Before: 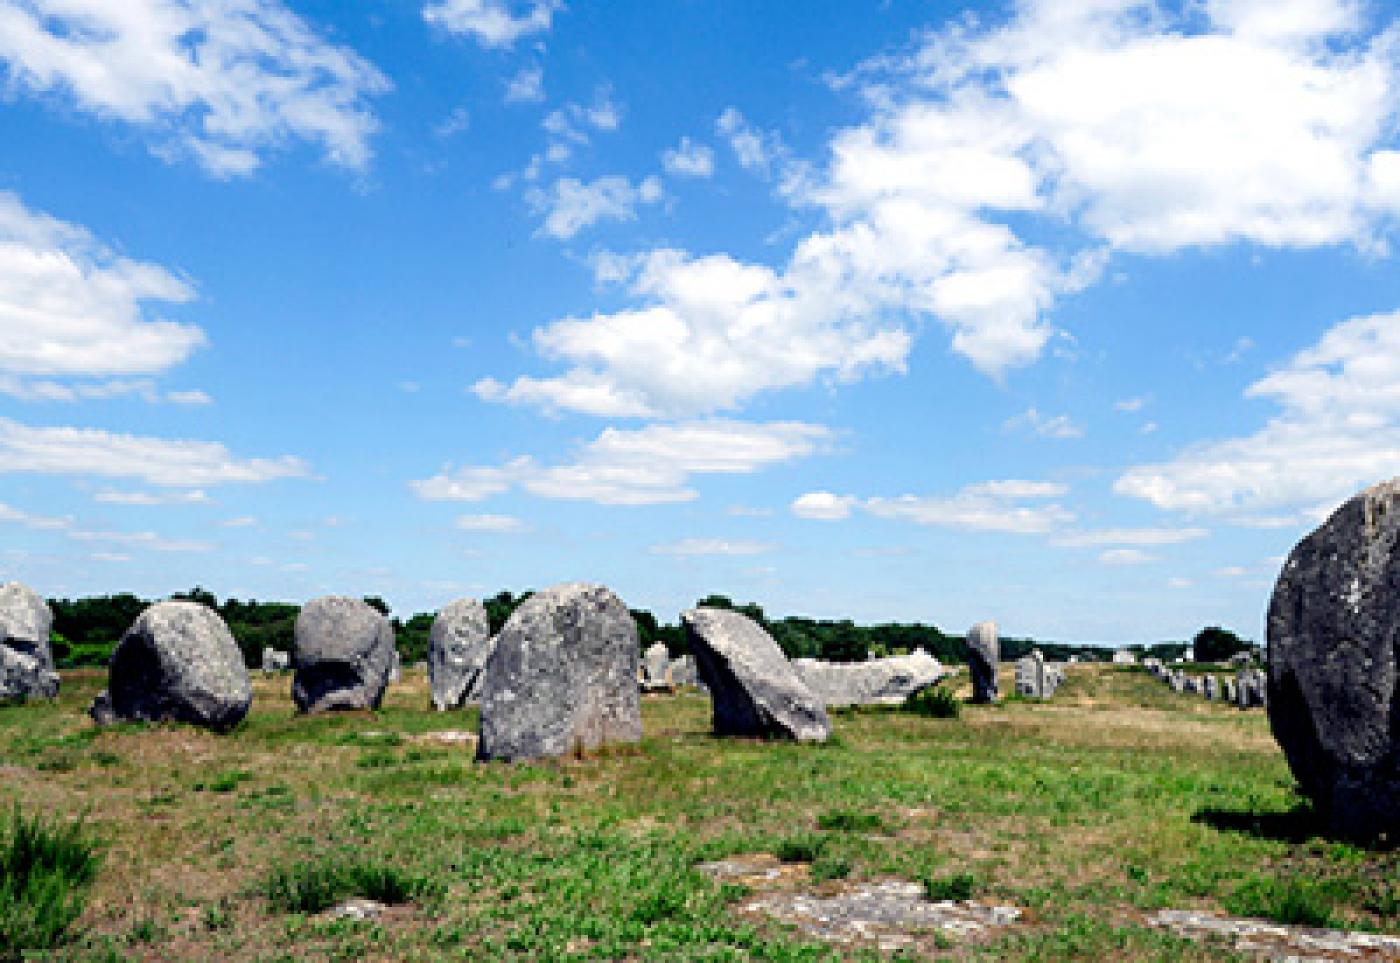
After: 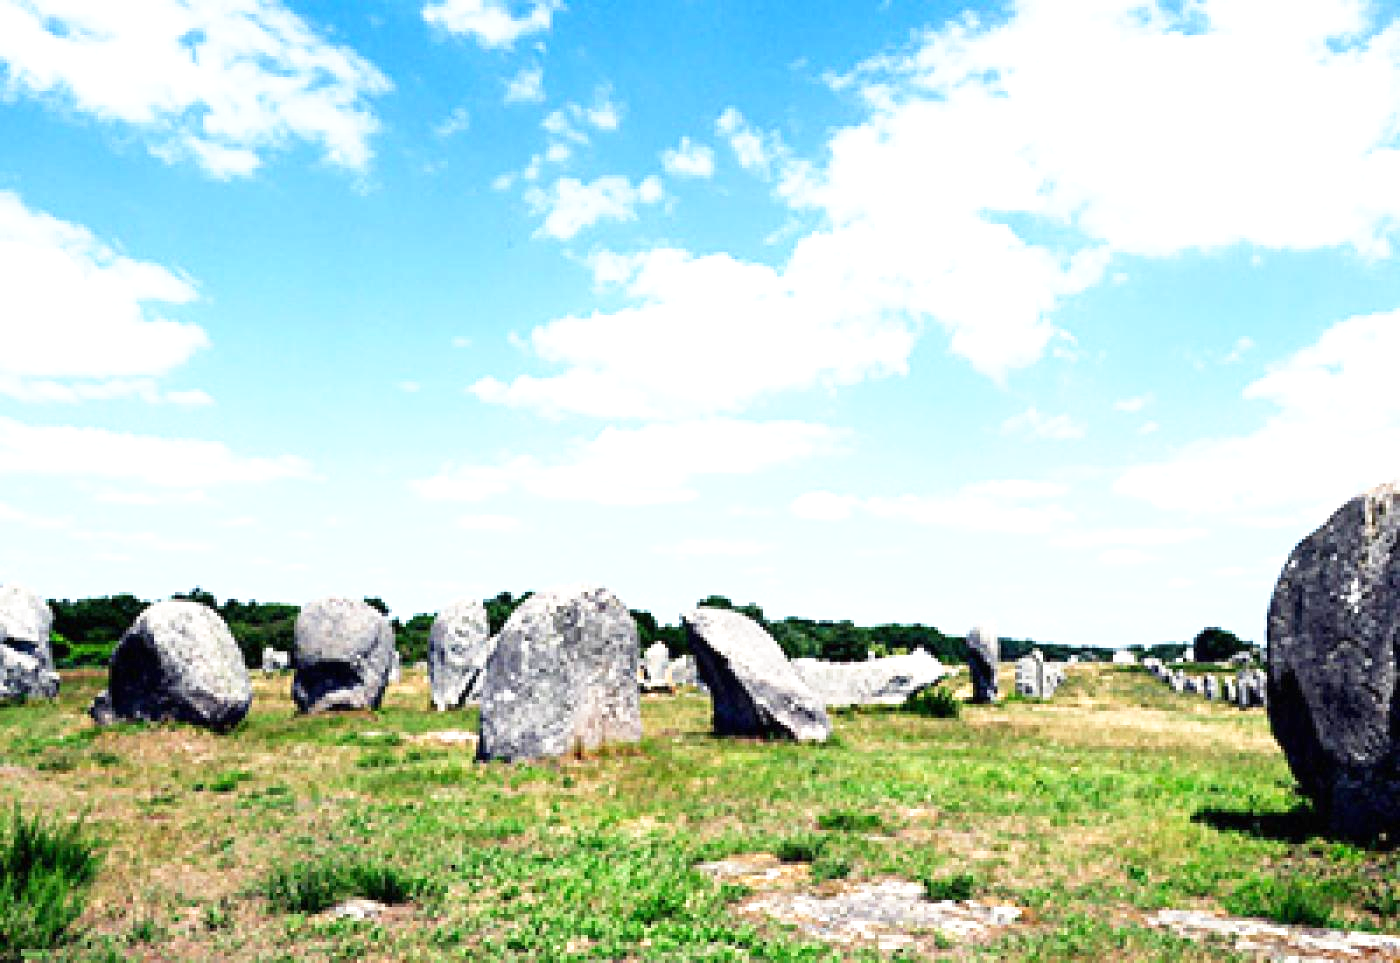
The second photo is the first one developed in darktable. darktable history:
base curve: curves: ch0 [(0, 0) (0.688, 0.865) (1, 1)], preserve colors none
exposure: black level correction 0, exposure 0.7 EV, compensate exposure bias true, compensate highlight preservation false
